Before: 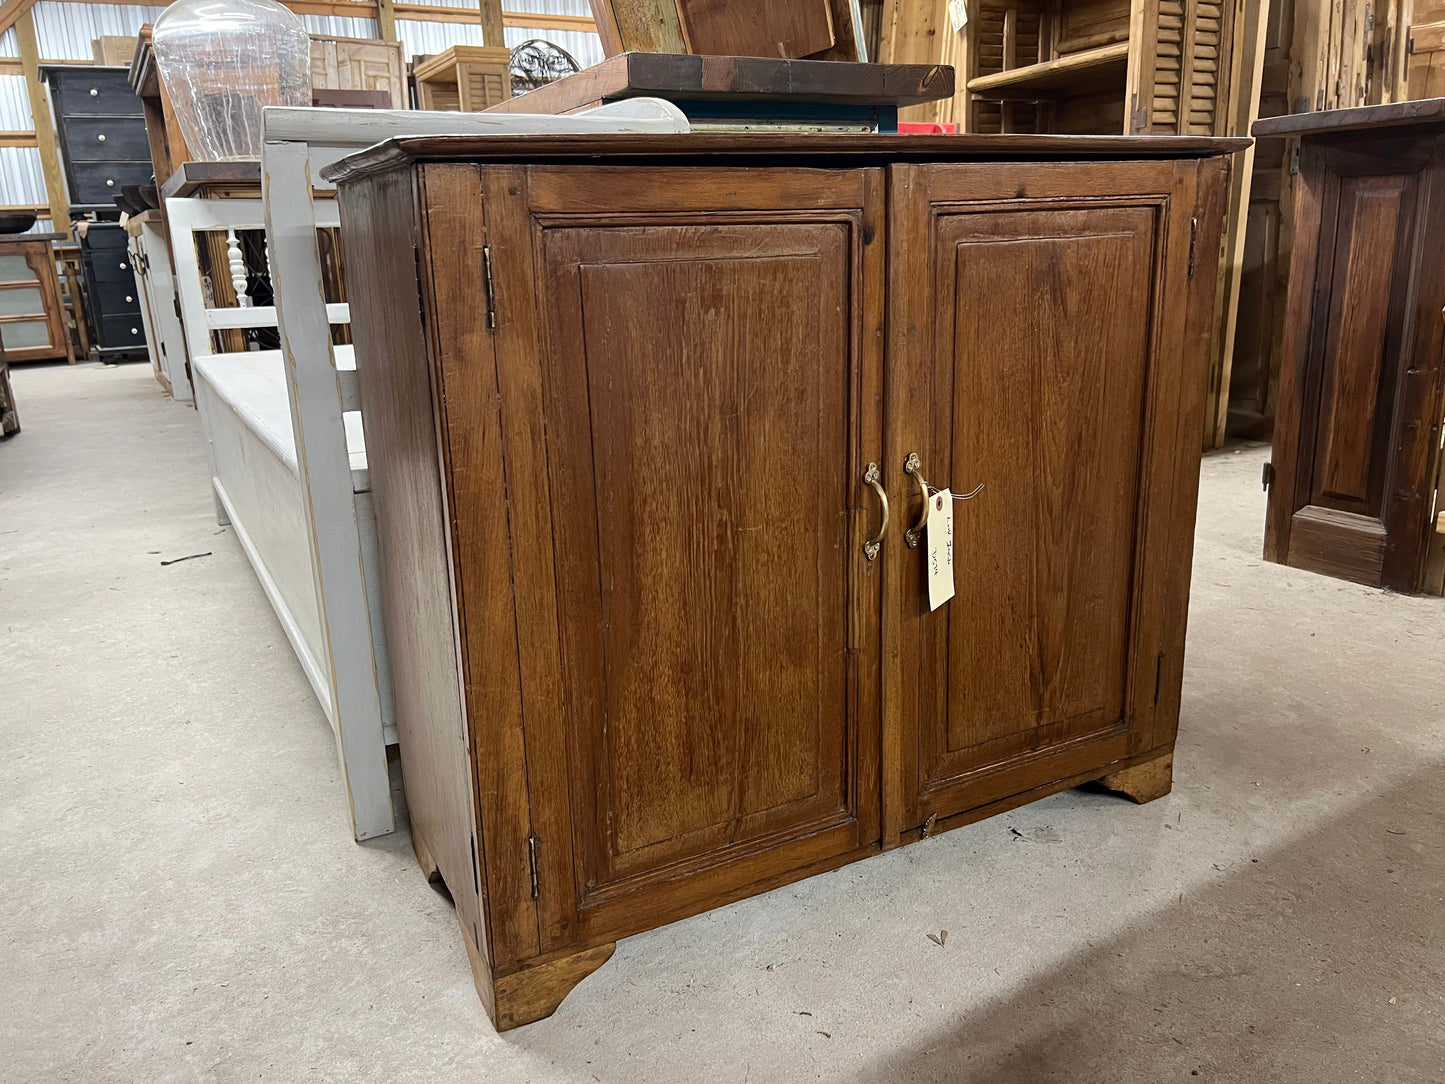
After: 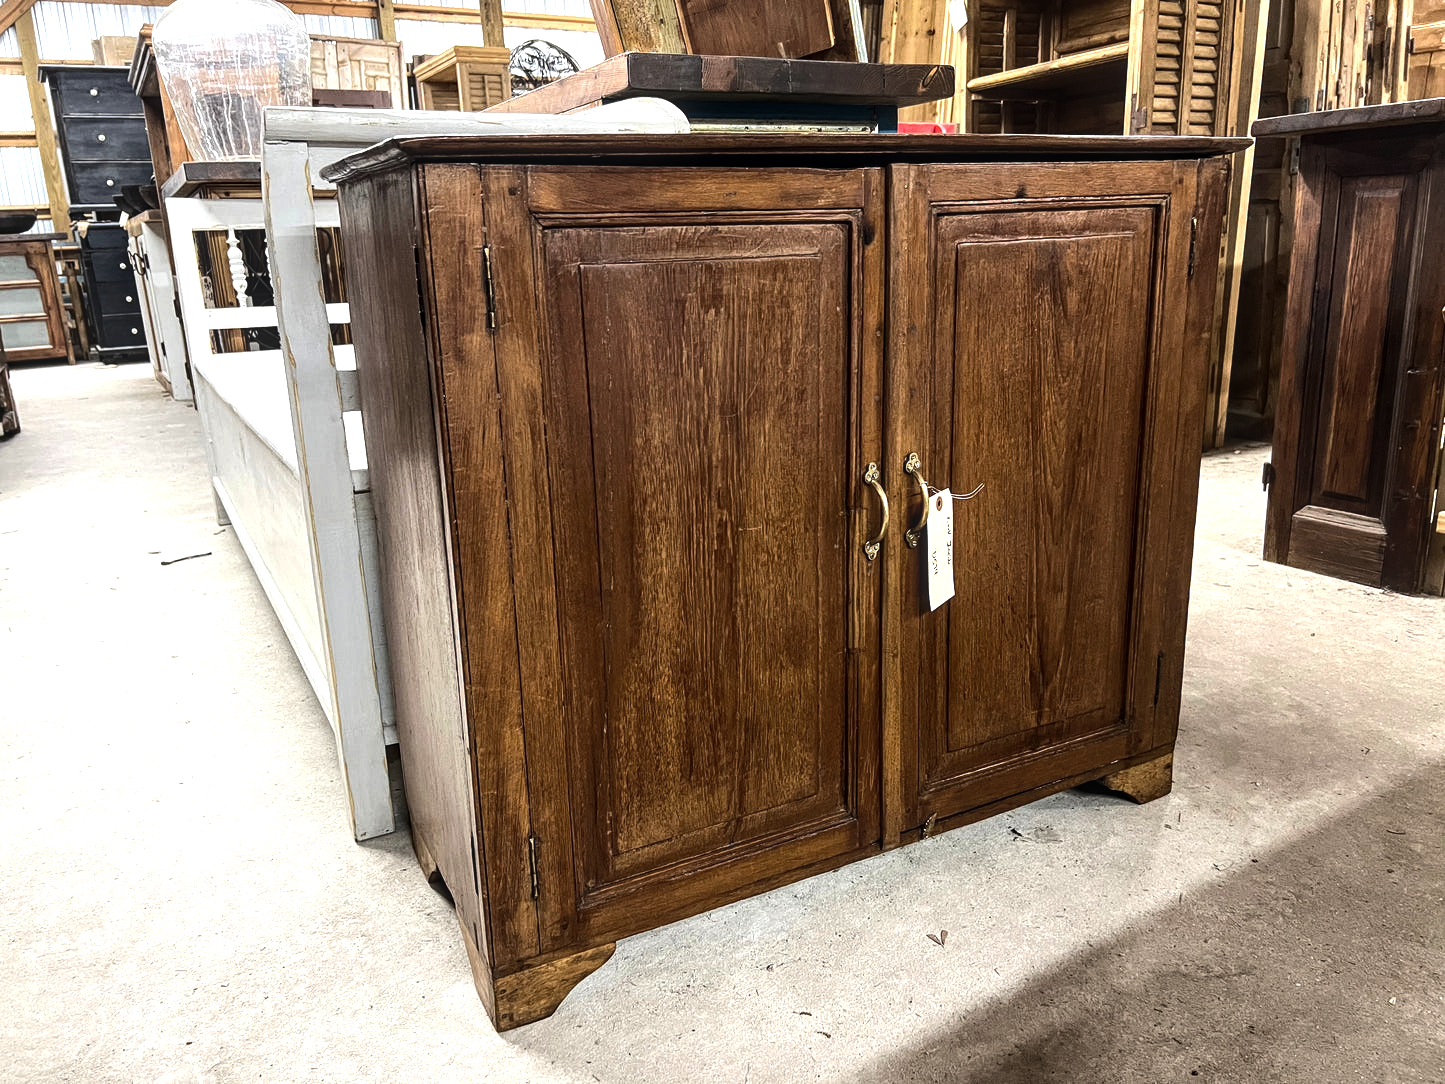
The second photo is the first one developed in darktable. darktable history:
local contrast: on, module defaults
tone equalizer: -8 EV -1.08 EV, -7 EV -1.01 EV, -6 EV -0.867 EV, -5 EV -0.578 EV, -3 EV 0.578 EV, -2 EV 0.867 EV, -1 EV 1.01 EV, +0 EV 1.08 EV, edges refinement/feathering 500, mask exposure compensation -1.57 EV, preserve details no
